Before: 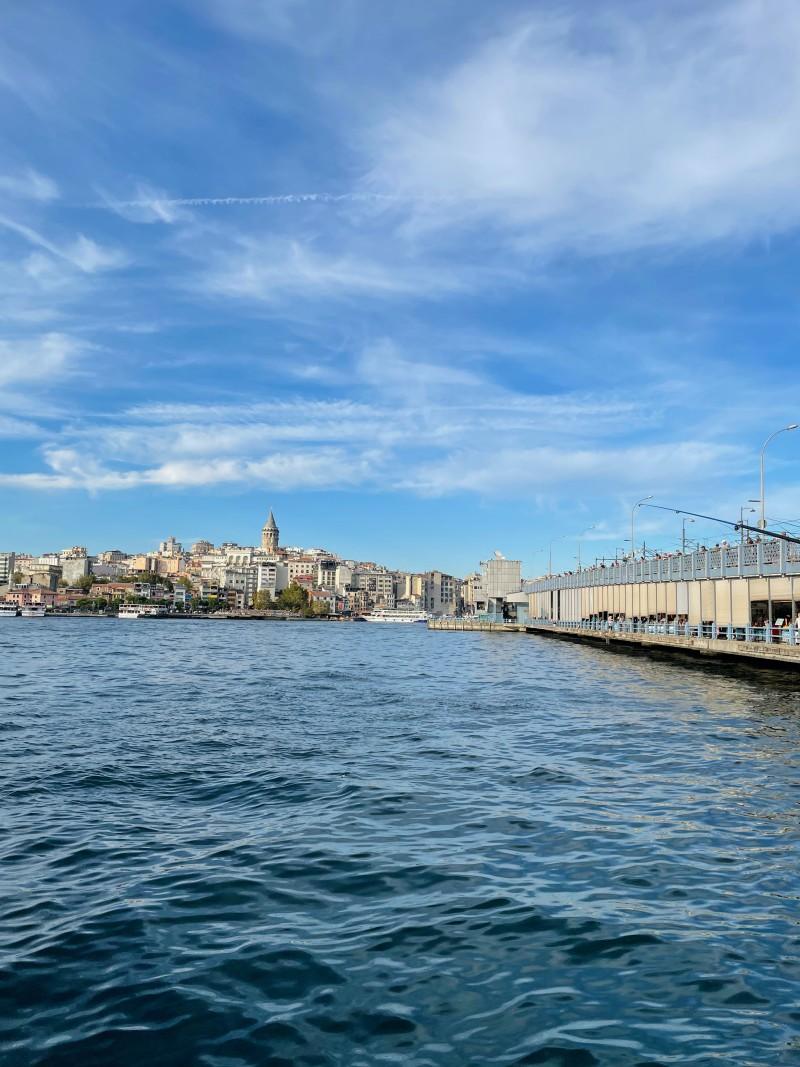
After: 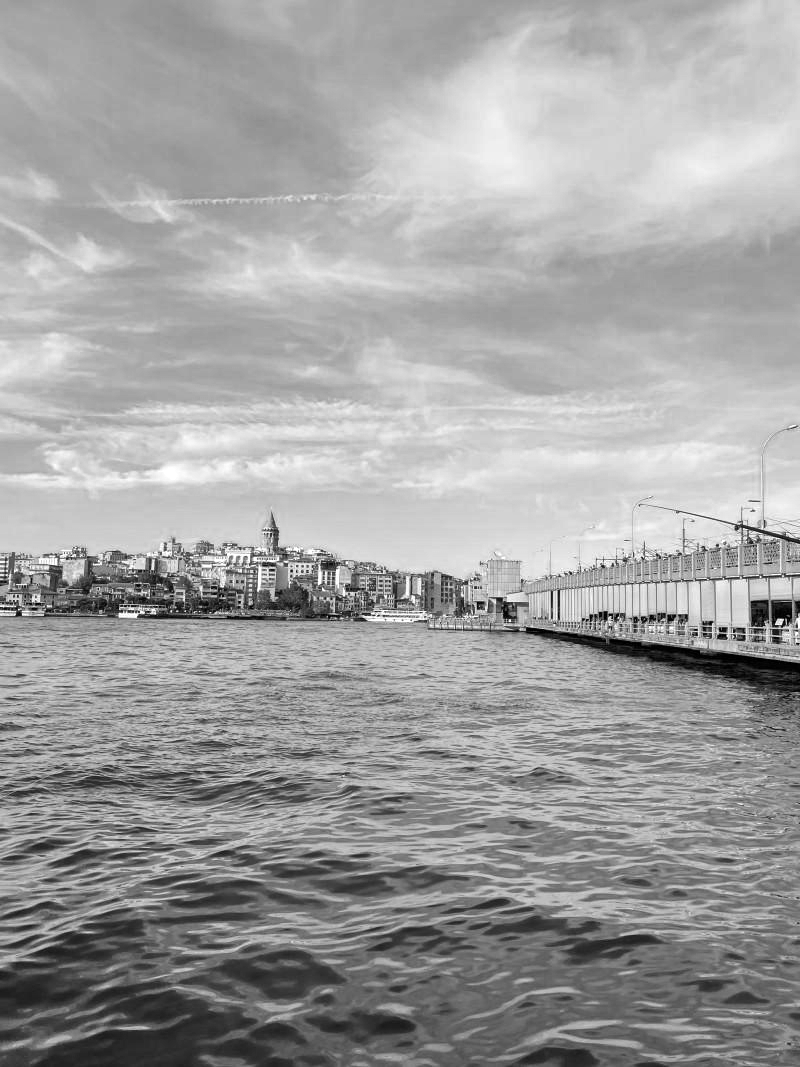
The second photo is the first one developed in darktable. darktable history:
shadows and highlights: soften with gaussian
color calibration: output gray [0.28, 0.41, 0.31, 0], illuminant as shot in camera, x 0.442, y 0.413, temperature 2906.04 K
